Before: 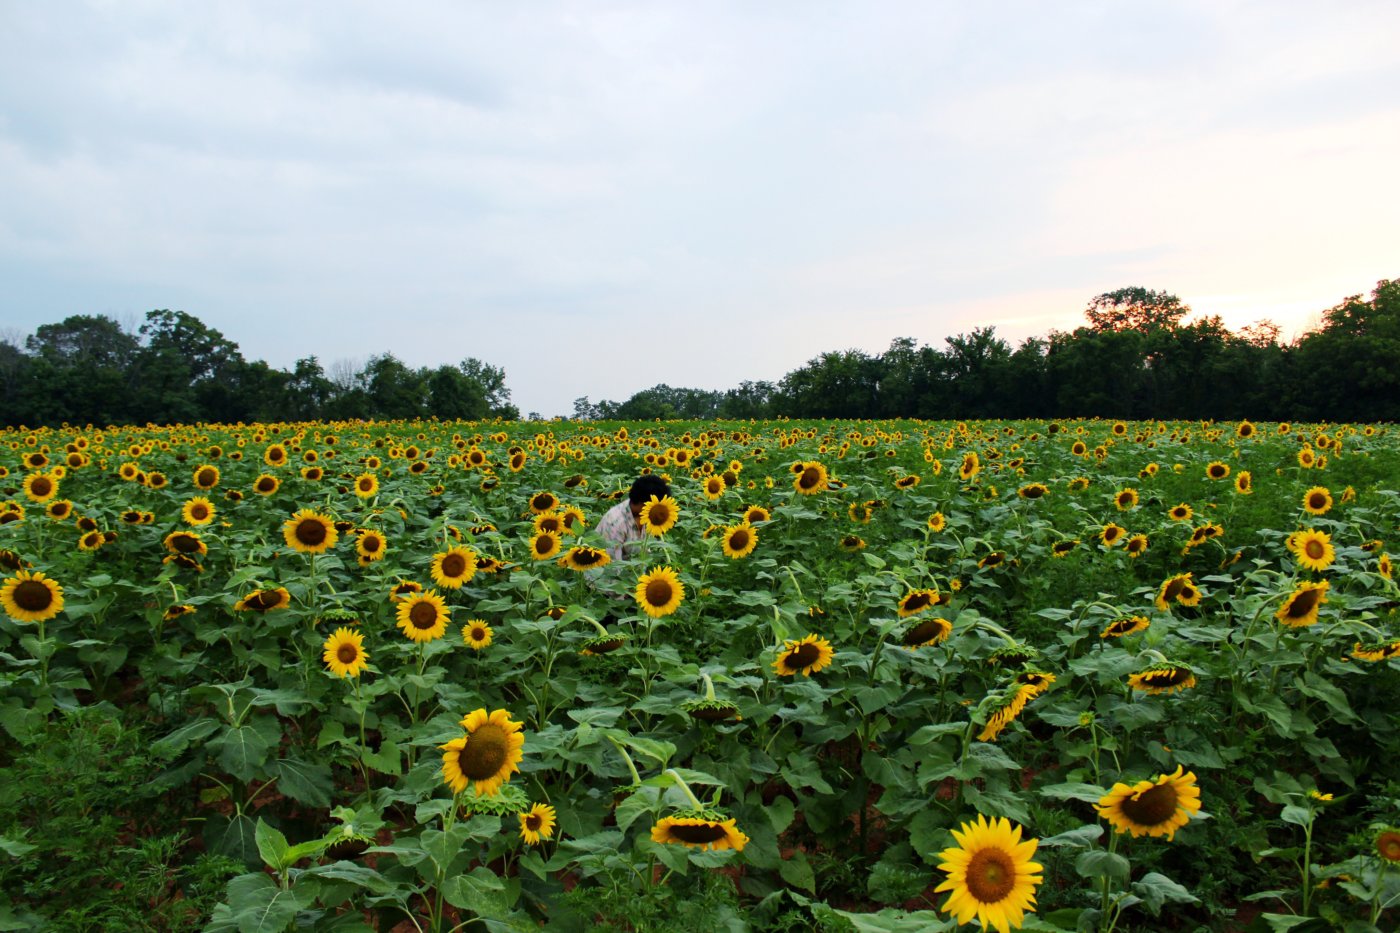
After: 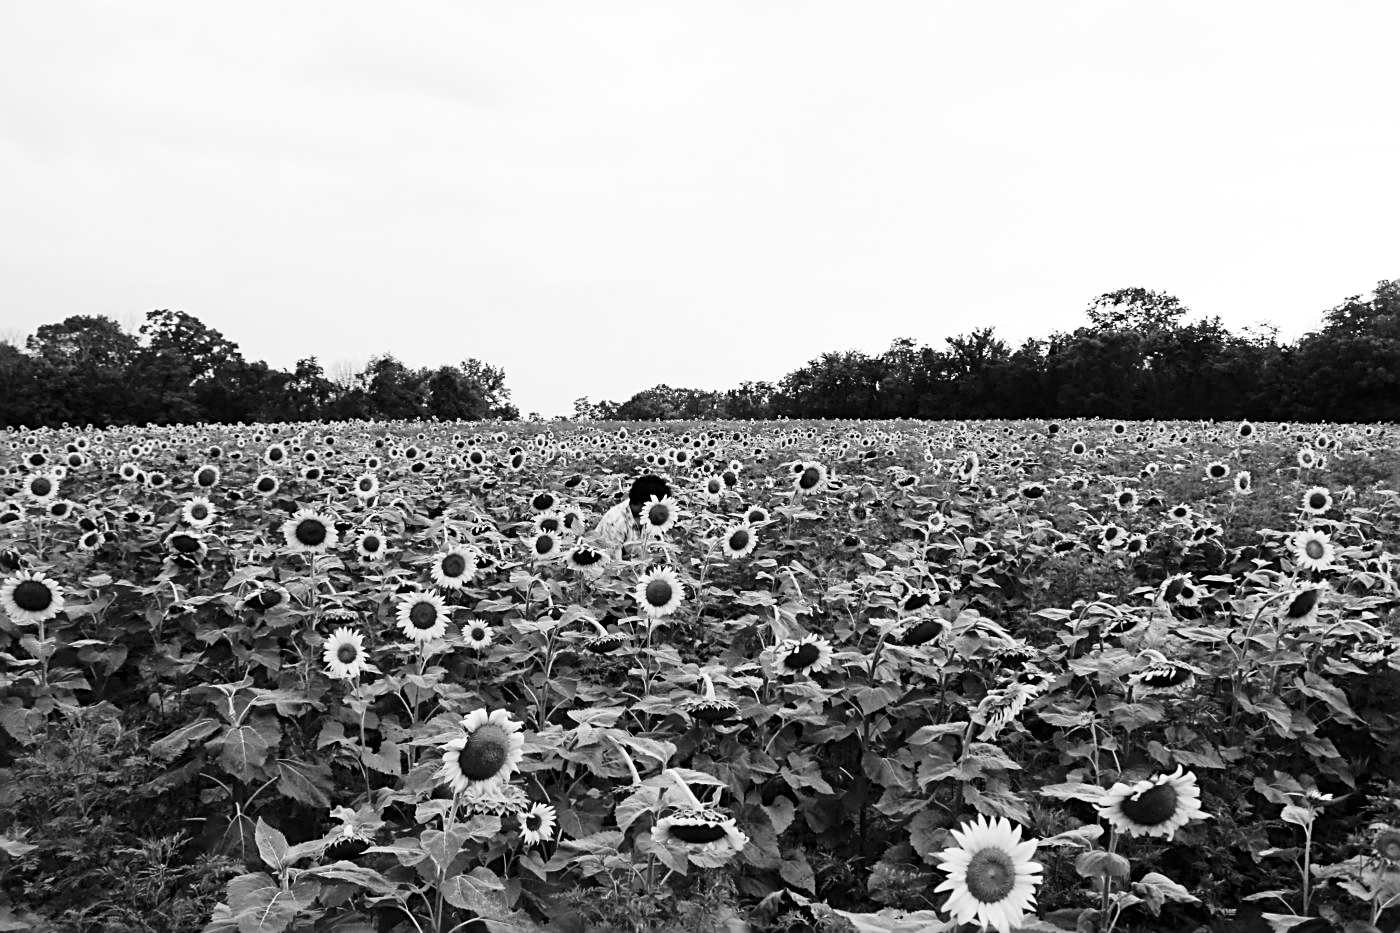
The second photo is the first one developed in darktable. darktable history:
sharpen: radius 2.543, amount 0.636
exposure: exposure 0.02 EV, compensate highlight preservation false
contrast brightness saturation: saturation -1
base curve: curves: ch0 [(0, 0) (0.028, 0.03) (0.121, 0.232) (0.46, 0.748) (0.859, 0.968) (1, 1)], preserve colors none
